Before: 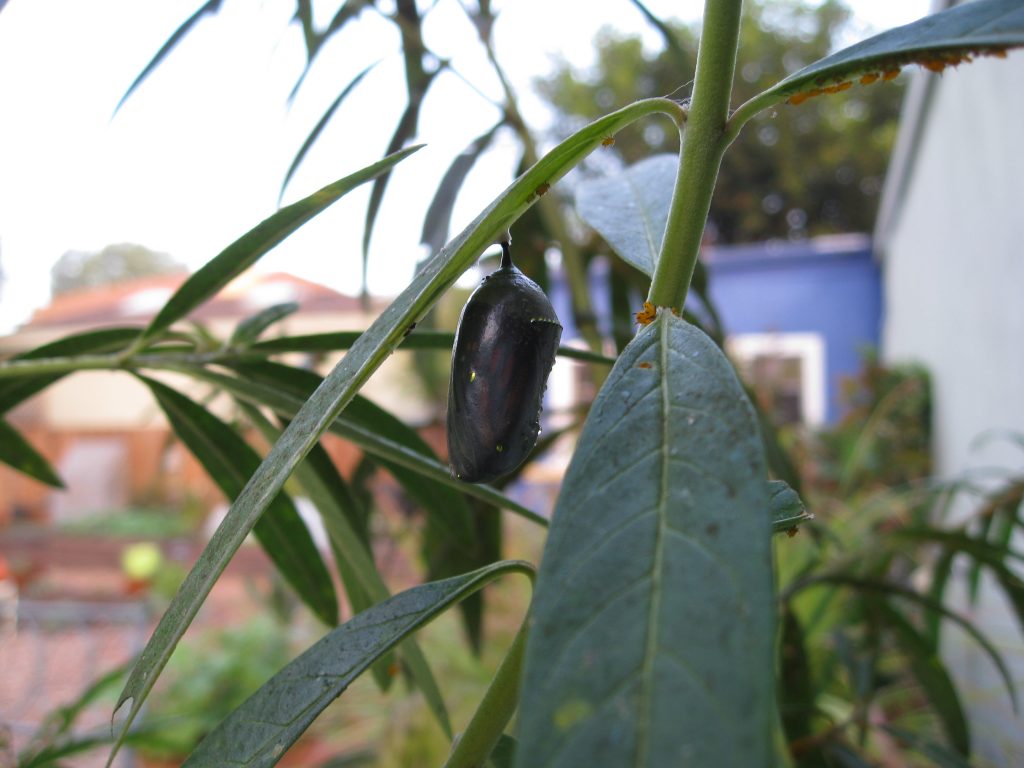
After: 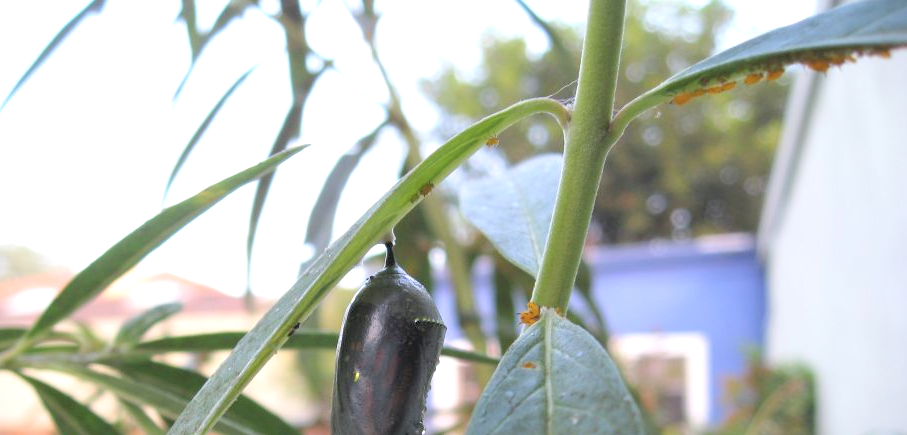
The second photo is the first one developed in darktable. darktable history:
crop and rotate: left 11.354%, bottom 43.358%
exposure: black level correction 0.003, exposure 0.381 EV, compensate exposure bias true, compensate highlight preservation false
vignetting: fall-off start 97.36%, fall-off radius 78.09%, saturation -0.033, width/height ratio 1.109
contrast brightness saturation: brightness 0.274
